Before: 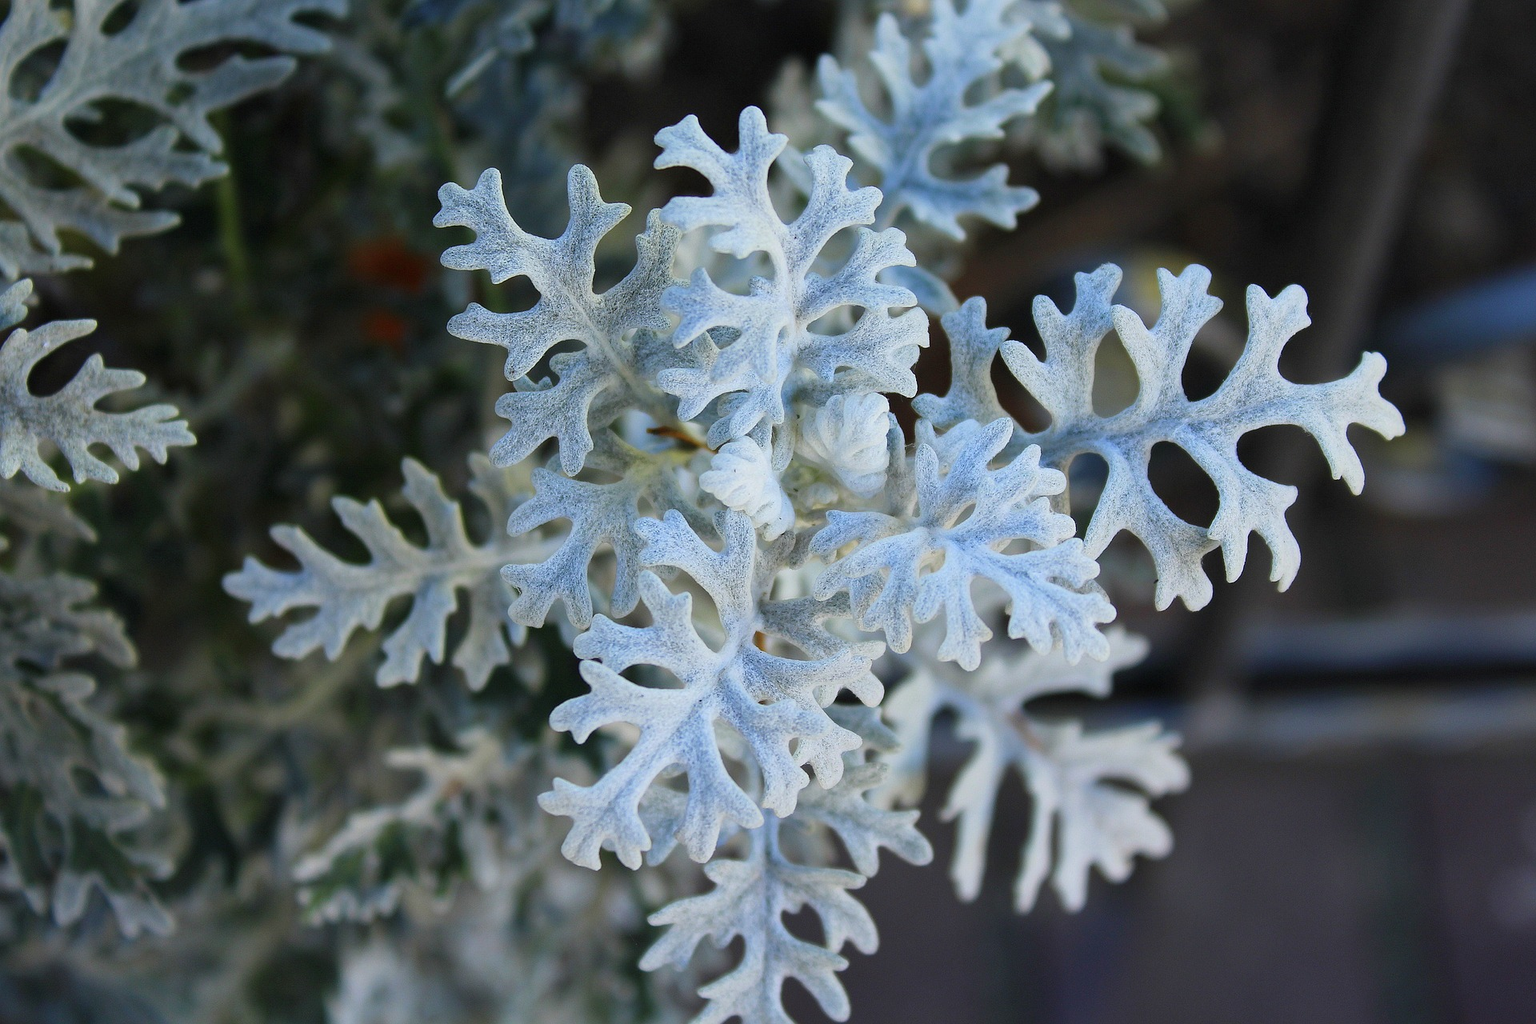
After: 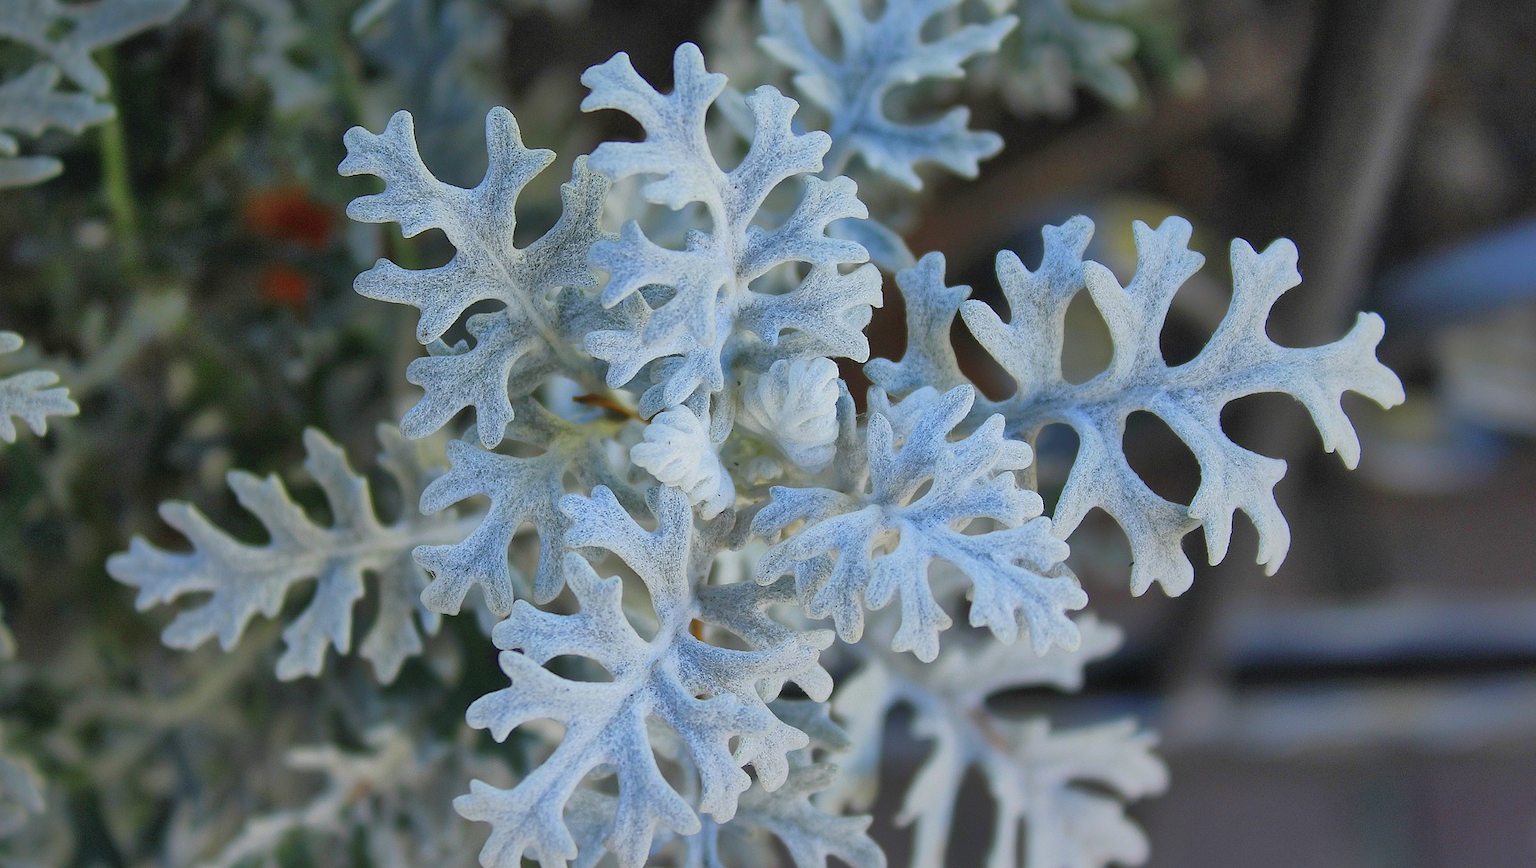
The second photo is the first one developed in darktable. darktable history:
shadows and highlights: shadows 60, highlights -60
crop: left 8.155%, top 6.611%, bottom 15.385%
